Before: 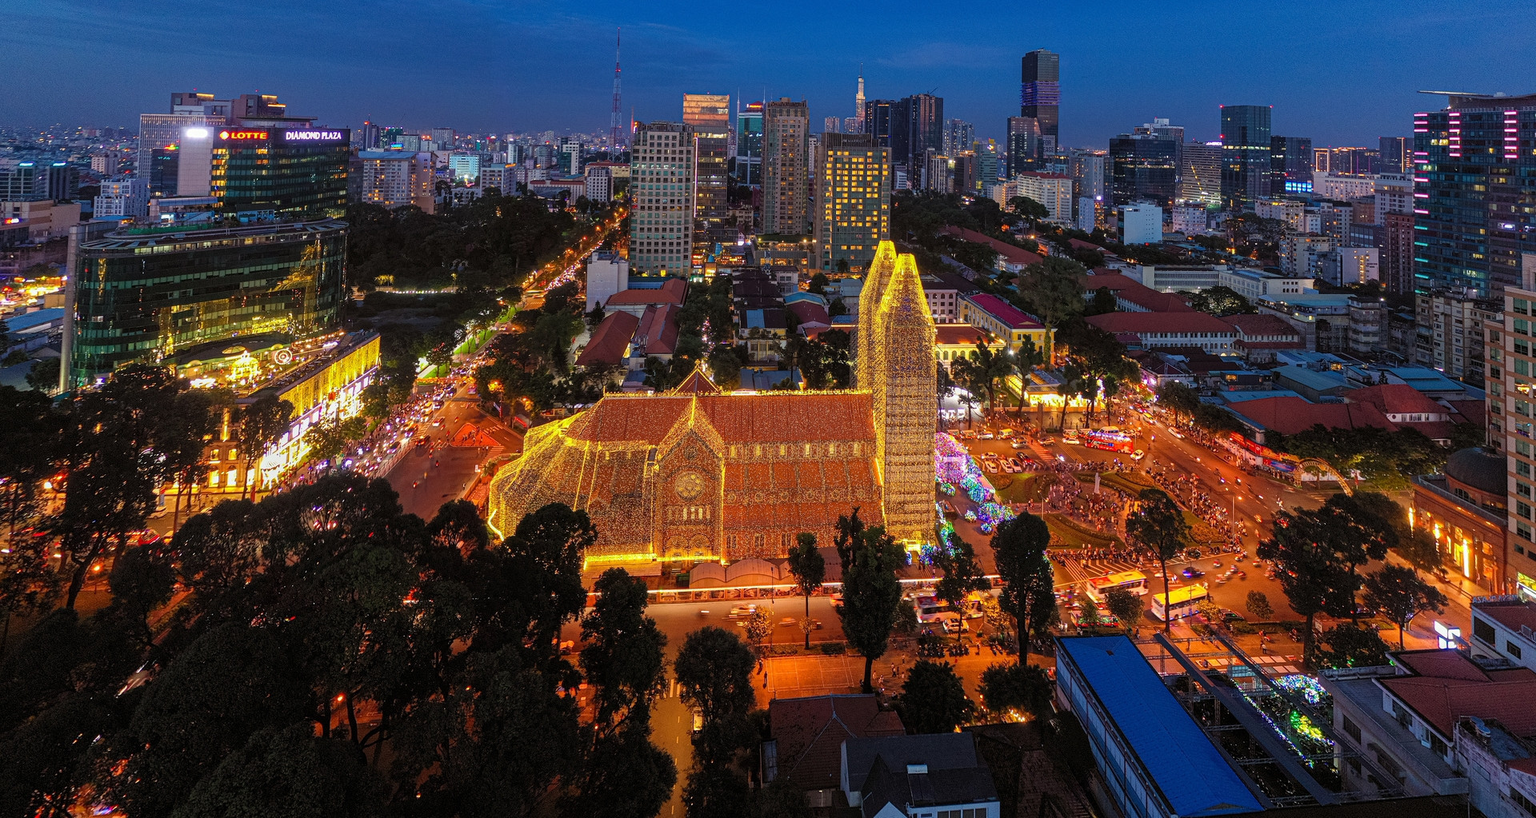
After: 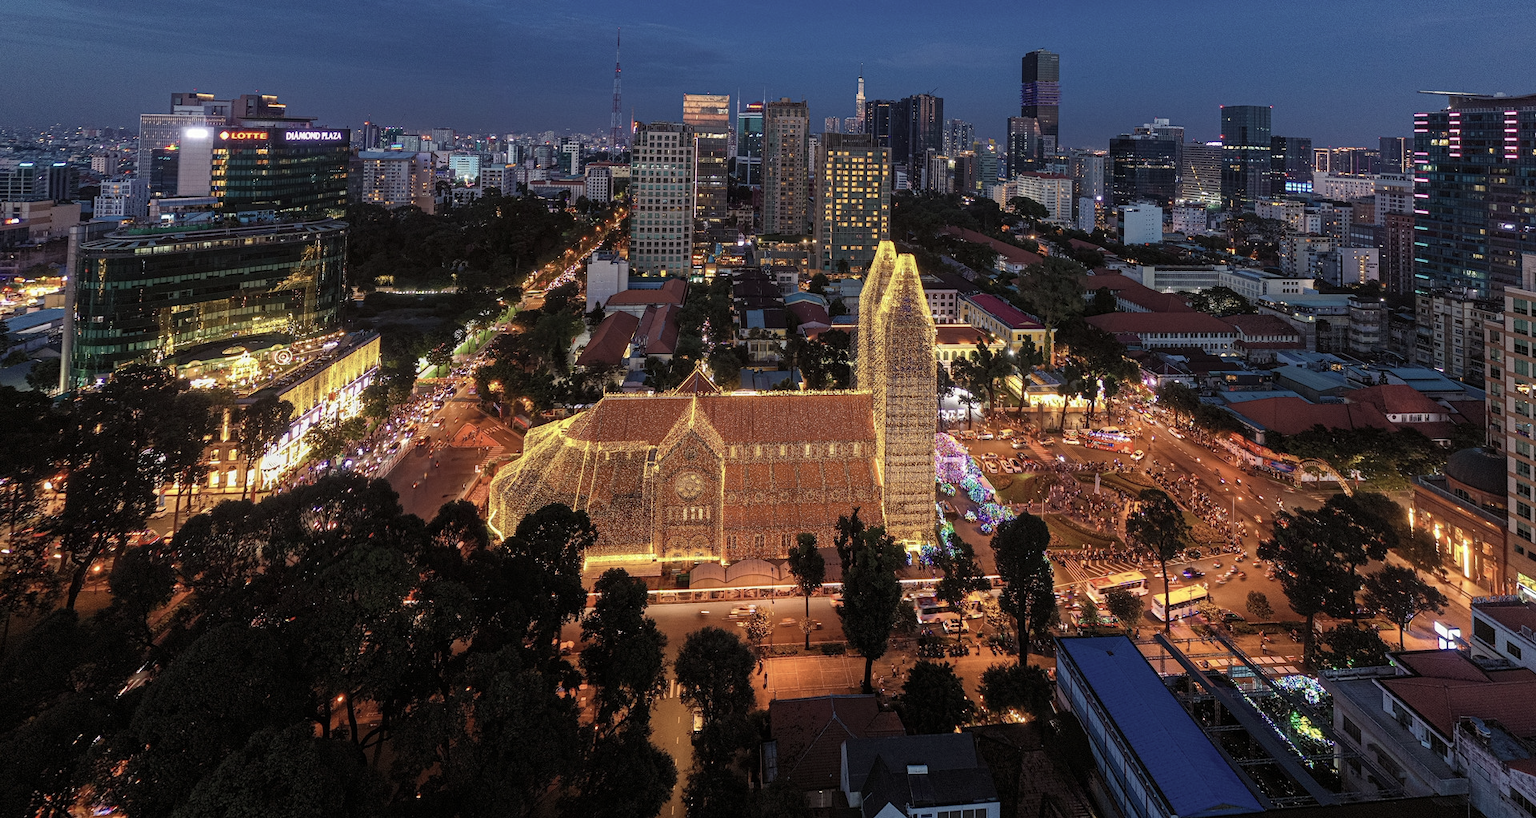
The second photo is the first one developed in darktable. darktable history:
contrast brightness saturation: contrast 0.103, saturation -0.363
